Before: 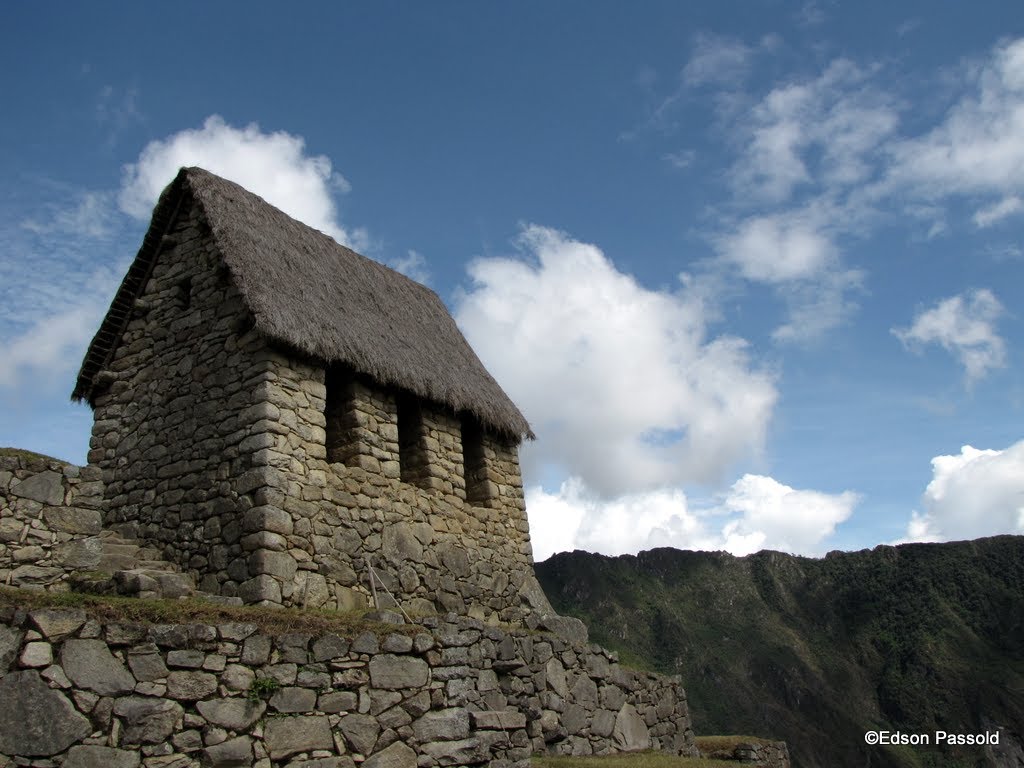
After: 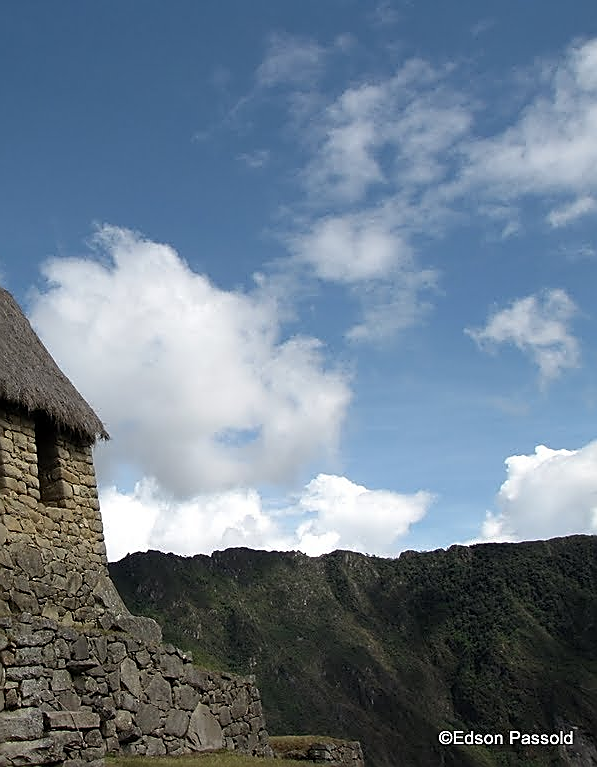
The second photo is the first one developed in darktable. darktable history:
crop: left 41.697%
sharpen: radius 1.349, amount 1.241, threshold 0.726
